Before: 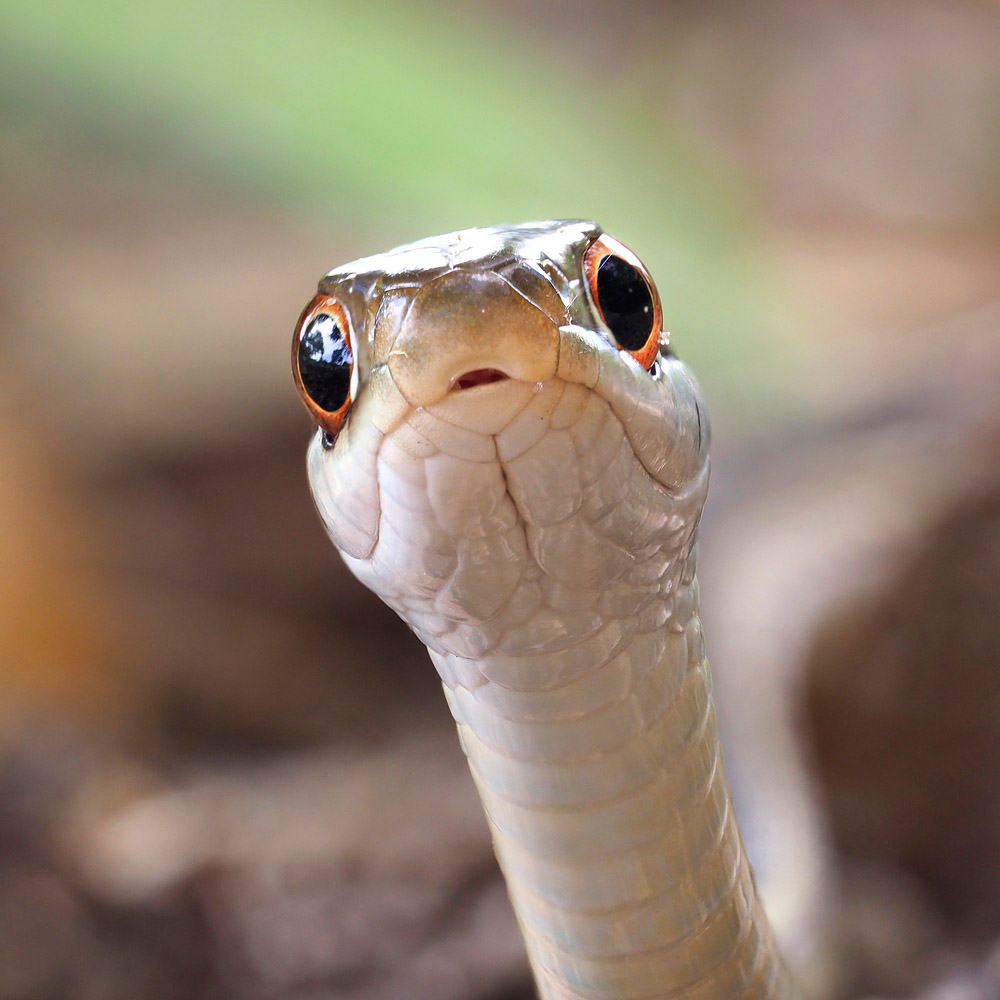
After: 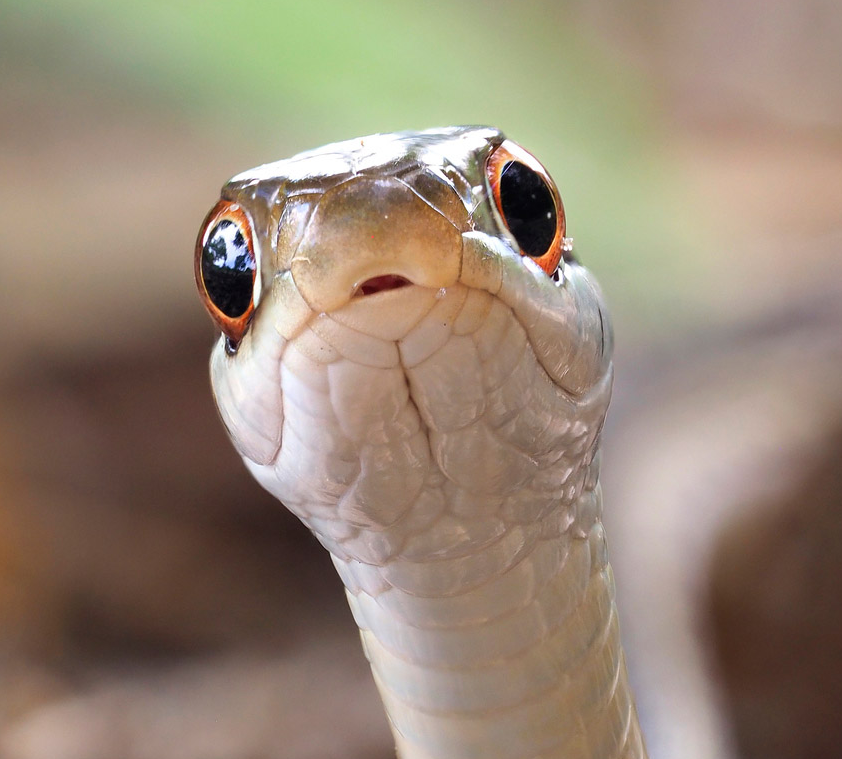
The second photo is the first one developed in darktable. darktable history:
crop and rotate: left 9.713%, top 9.428%, right 6.047%, bottom 14.67%
